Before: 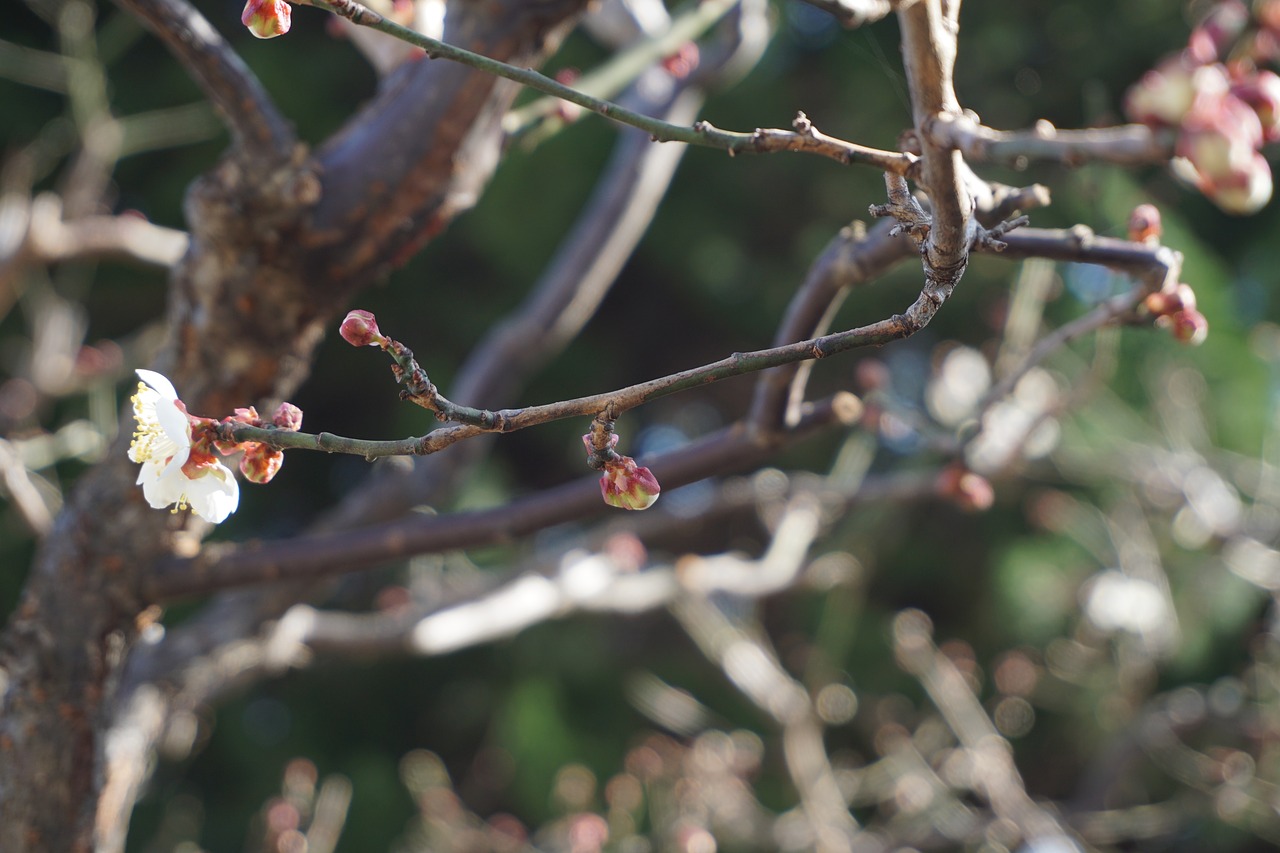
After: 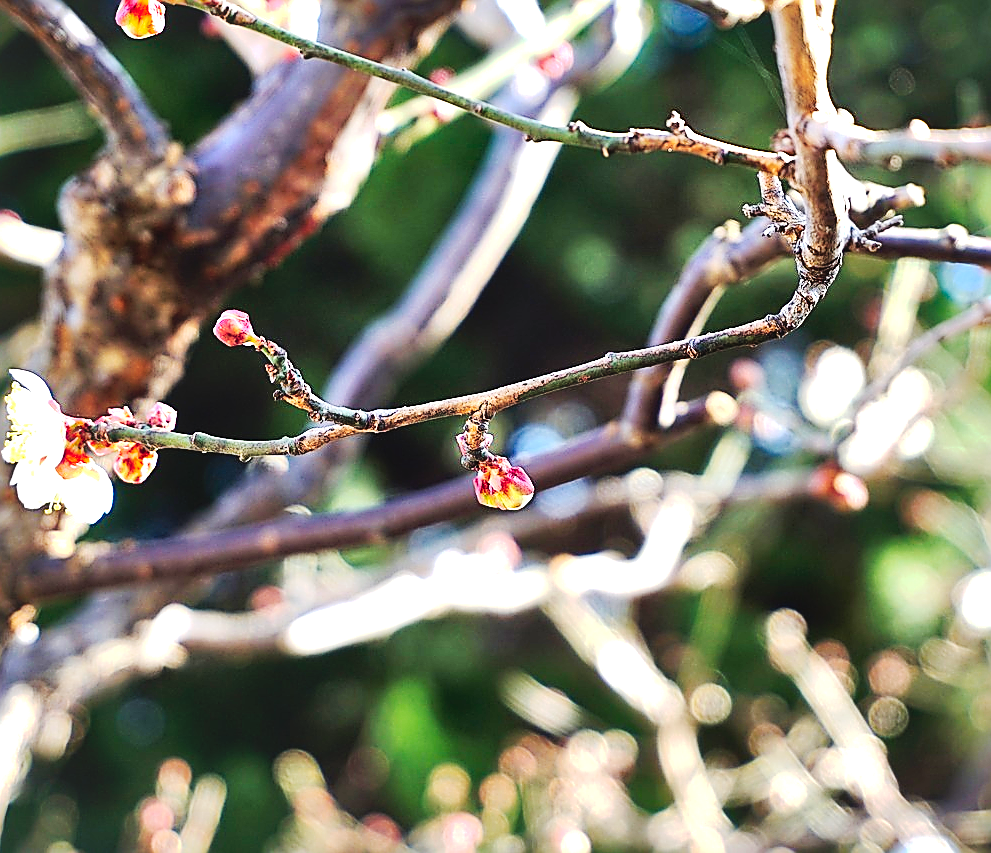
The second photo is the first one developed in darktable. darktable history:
sharpen: radius 1.679, amount 1.283
tone curve: curves: ch0 [(0, 0) (0.003, 0.132) (0.011, 0.136) (0.025, 0.14) (0.044, 0.147) (0.069, 0.149) (0.1, 0.156) (0.136, 0.163) (0.177, 0.177) (0.224, 0.2) (0.277, 0.251) (0.335, 0.311) (0.399, 0.387) (0.468, 0.487) (0.543, 0.585) (0.623, 0.675) (0.709, 0.742) (0.801, 0.81) (0.898, 0.867) (1, 1)], preserve colors none
crop: left 9.859%, right 12.711%
color balance rgb: perceptual saturation grading › global saturation 10.428%, global vibrance 20%
exposure: black level correction 0, exposure 1.199 EV, compensate exposure bias true, compensate highlight preservation false
local contrast: mode bilateral grid, contrast 43, coarseness 69, detail 215%, midtone range 0.2
contrast brightness saturation: contrast 0.086, saturation 0.272
